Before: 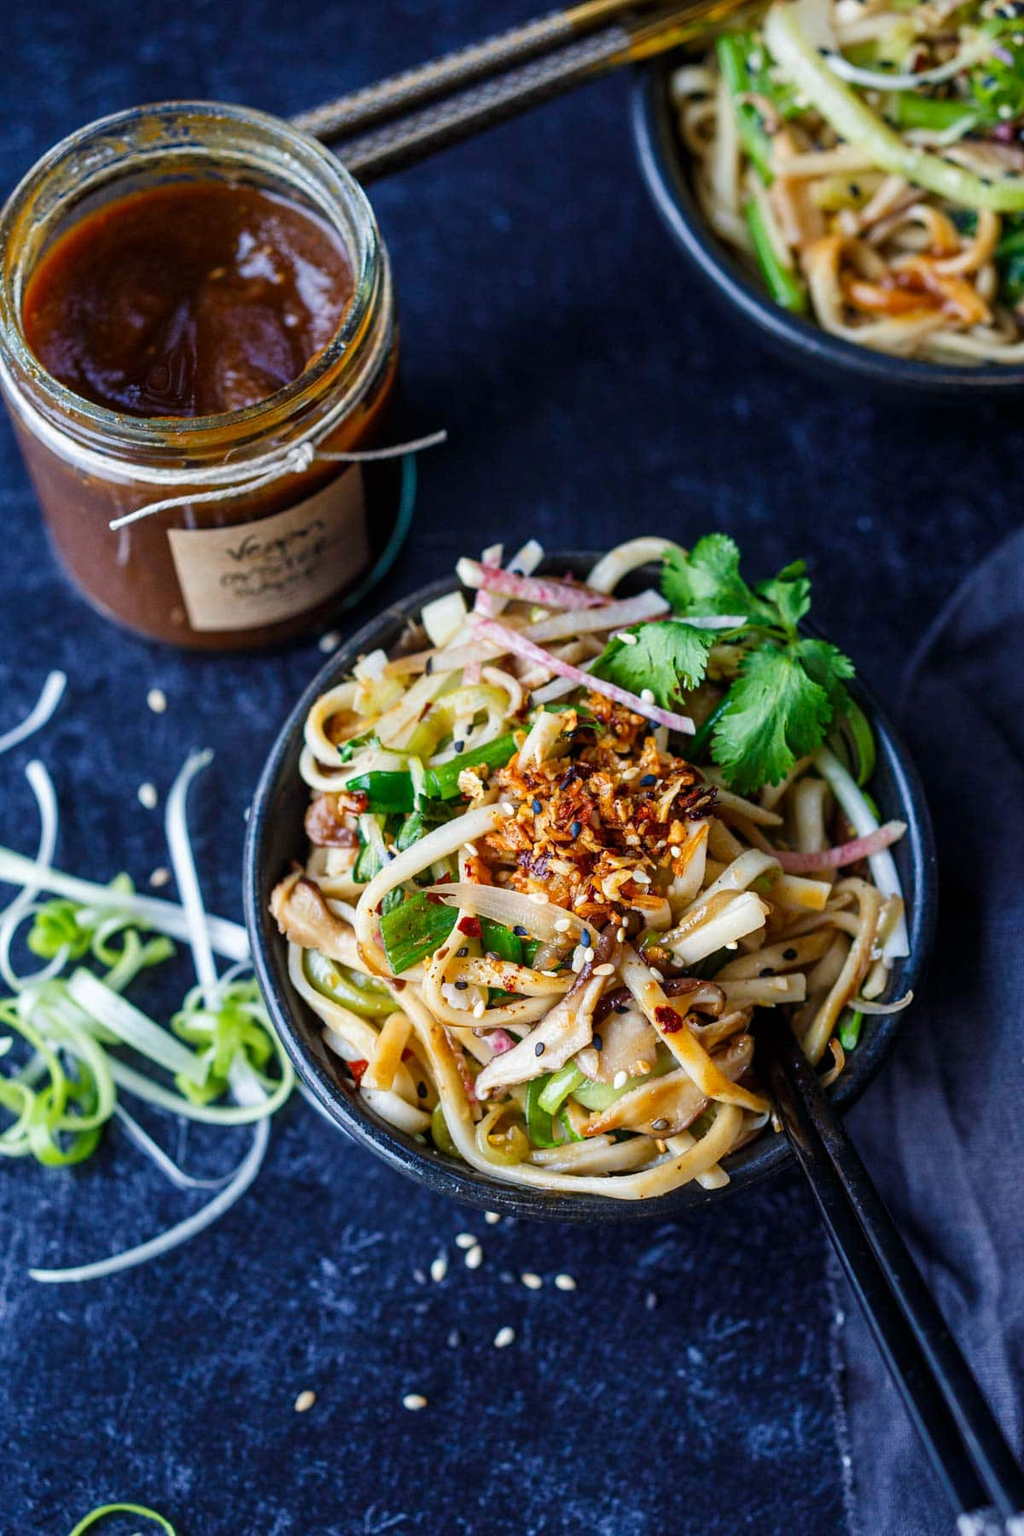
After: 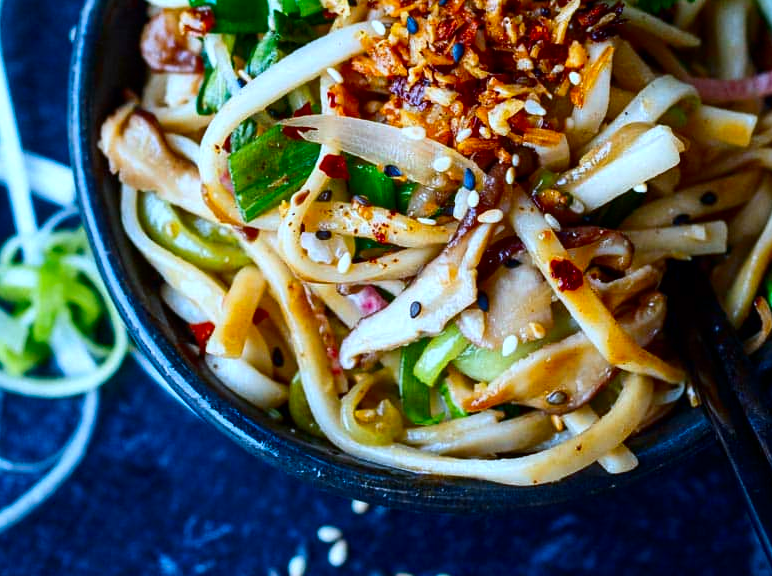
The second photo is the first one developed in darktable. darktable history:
crop: left 18.091%, top 51.13%, right 17.525%, bottom 16.85%
color calibration: output R [1.063, -0.012, -0.003, 0], output G [0, 1.022, 0.021, 0], output B [-0.079, 0.047, 1, 0], illuminant custom, x 0.389, y 0.387, temperature 3838.64 K
contrast brightness saturation: contrast 0.12, brightness -0.12, saturation 0.2
